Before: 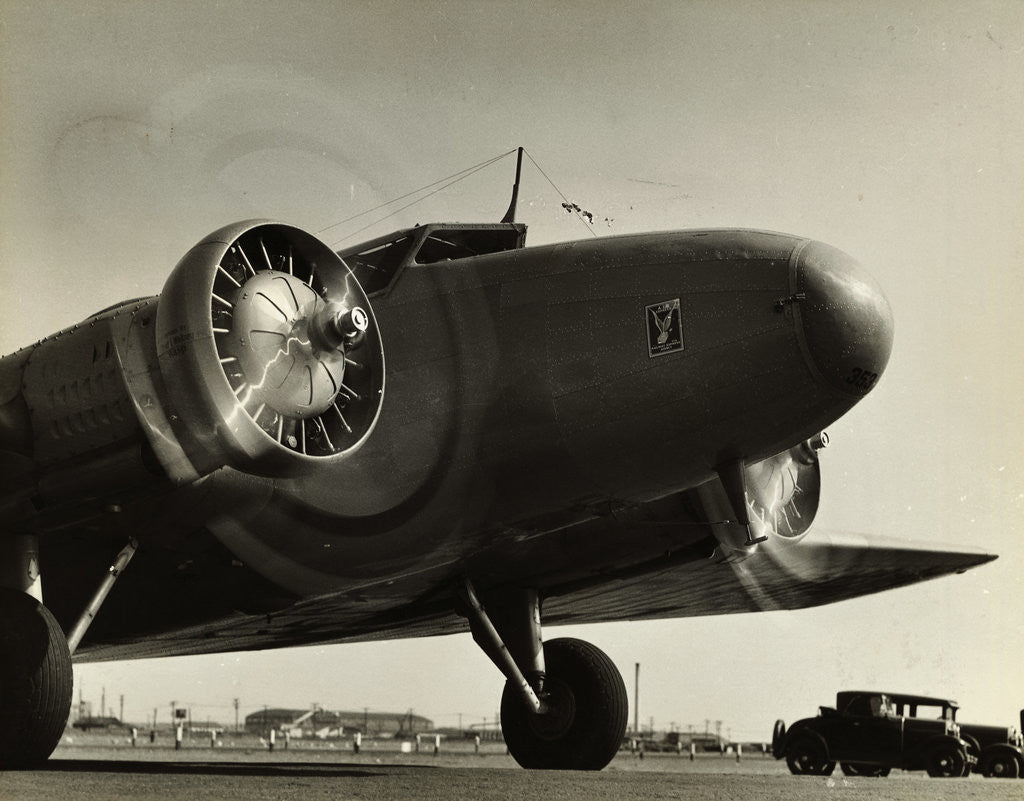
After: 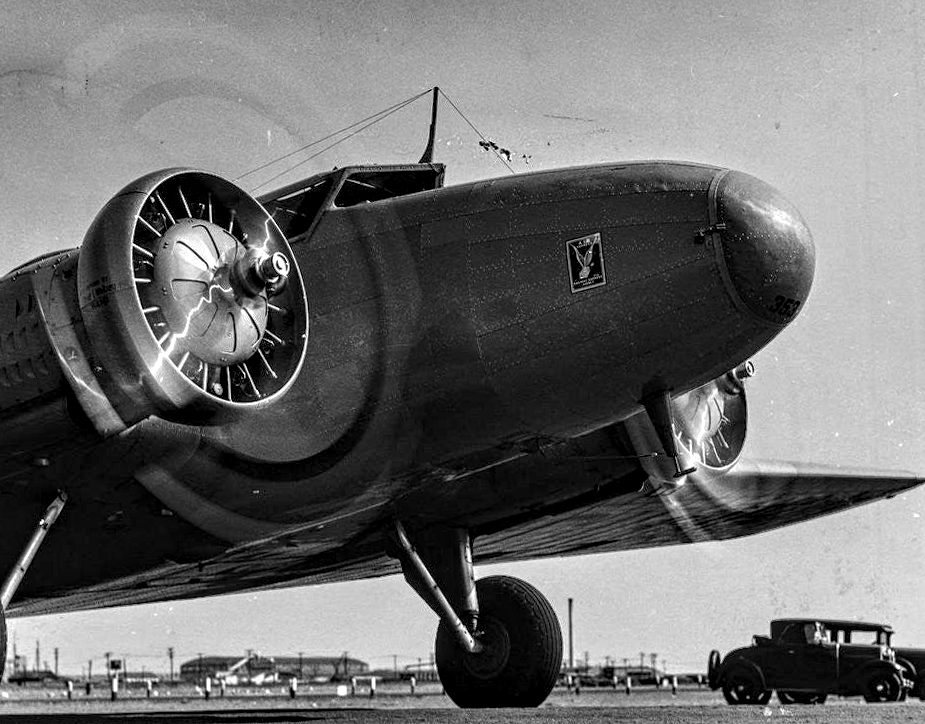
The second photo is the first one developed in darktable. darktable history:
white balance: red 0.954, blue 1.079
color calibration: x 0.329, y 0.345, temperature 5633 K
local contrast: highlights 59%, detail 145%
shadows and highlights: shadows 25, highlights -25
contrast equalizer: octaves 7, y [[0.506, 0.531, 0.562, 0.606, 0.638, 0.669], [0.5 ×6], [0.5 ×6], [0 ×6], [0 ×6]]
monochrome: a 32, b 64, size 2.3
crop and rotate: angle 1.96°, left 5.673%, top 5.673%
